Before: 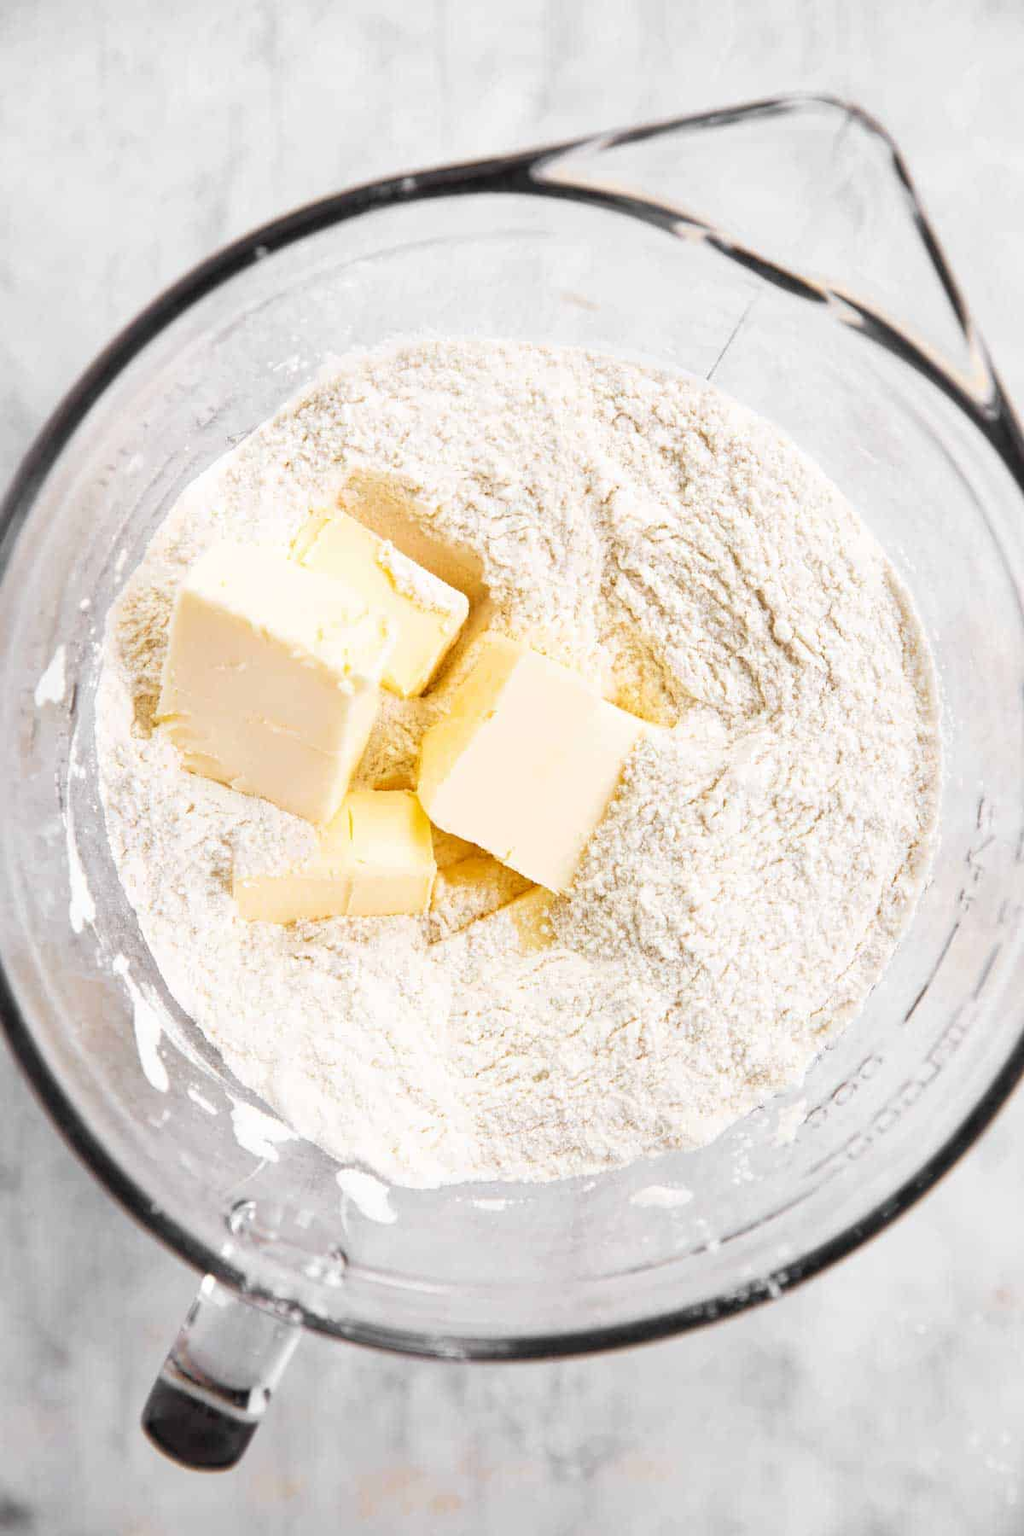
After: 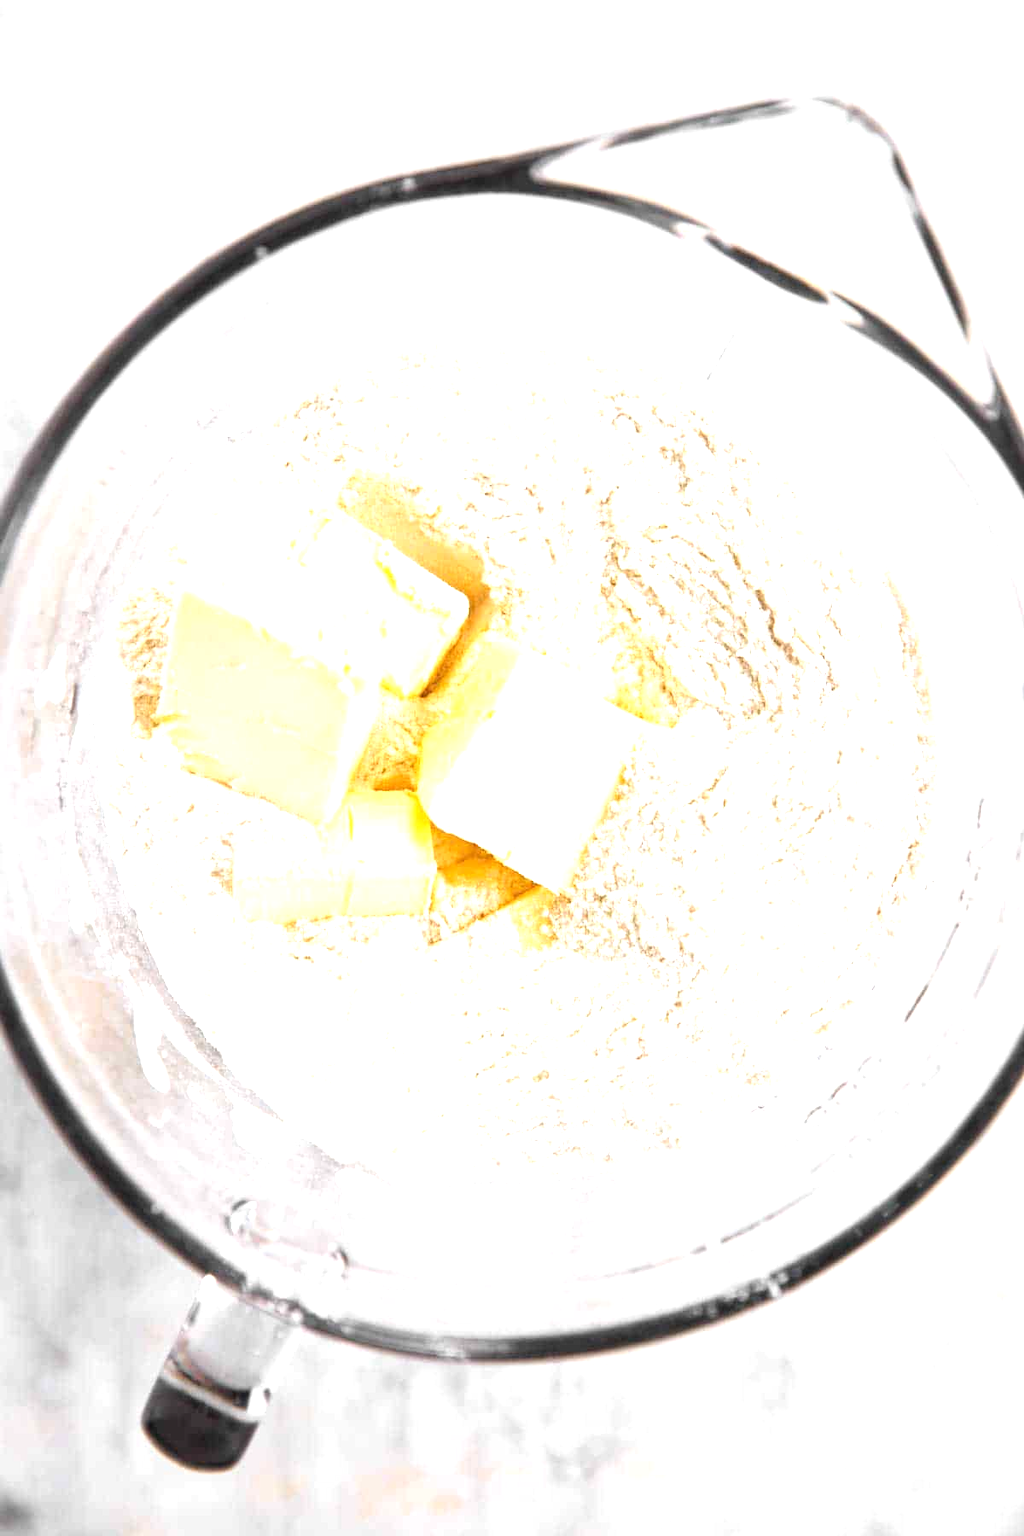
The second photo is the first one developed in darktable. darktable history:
tone equalizer: -8 EV -0.761 EV, -7 EV -0.683 EV, -6 EV -0.57 EV, -5 EV -0.415 EV, -3 EV 0.375 EV, -2 EV 0.6 EV, -1 EV 0.694 EV, +0 EV 0.766 EV, smoothing diameter 24.94%, edges refinement/feathering 9.06, preserve details guided filter
